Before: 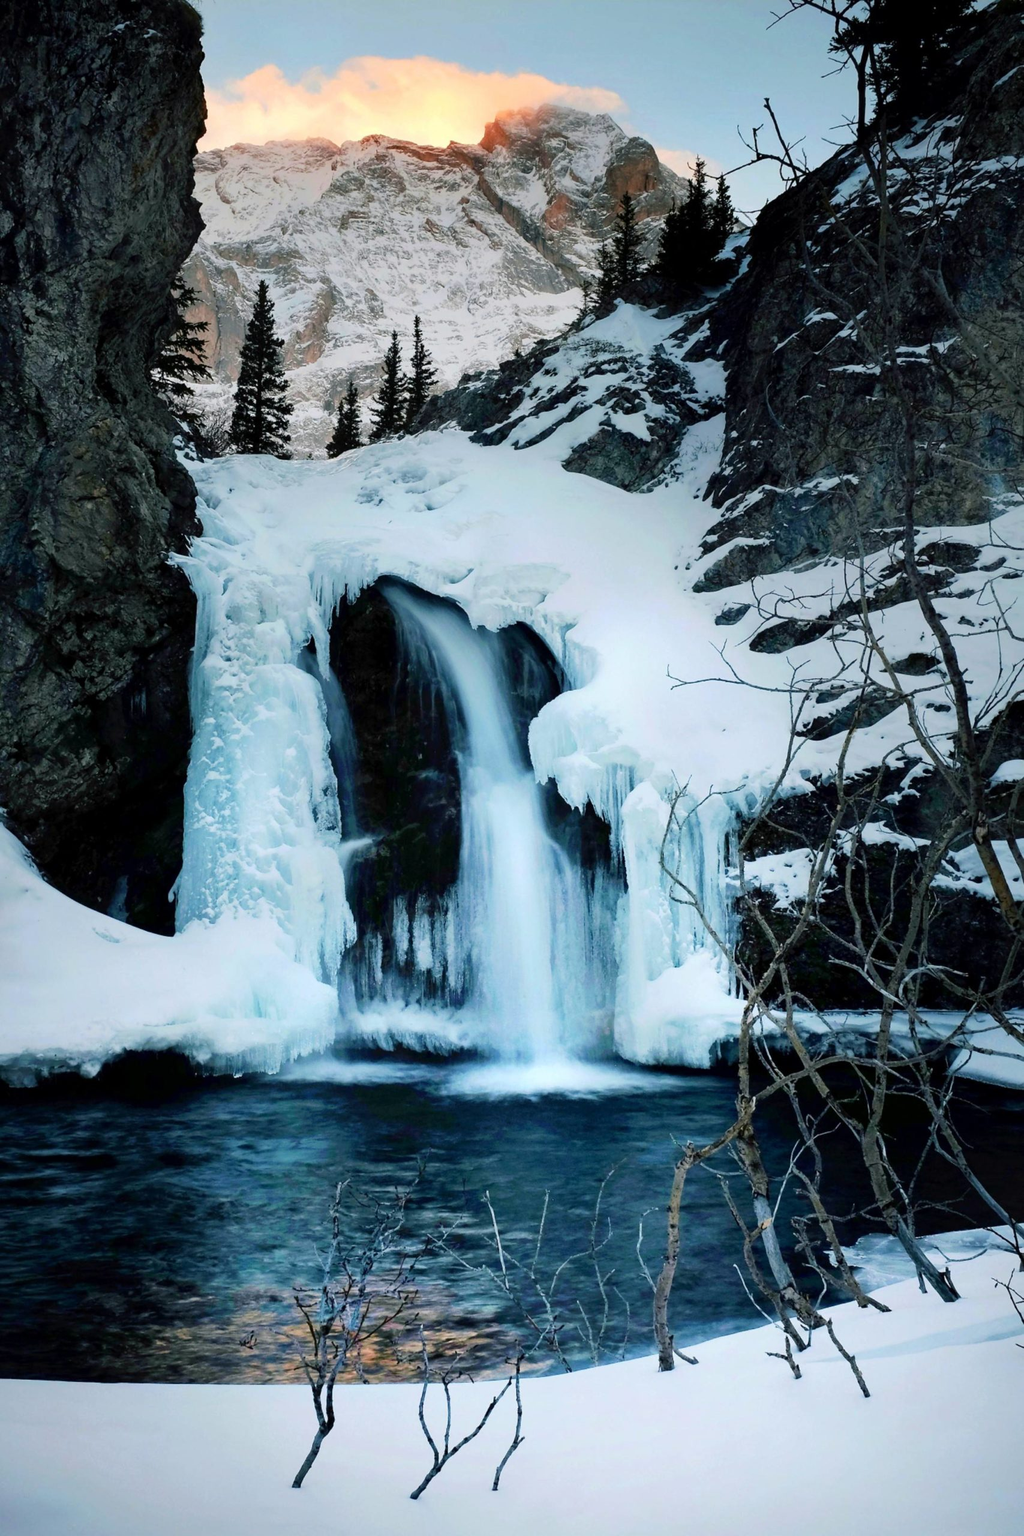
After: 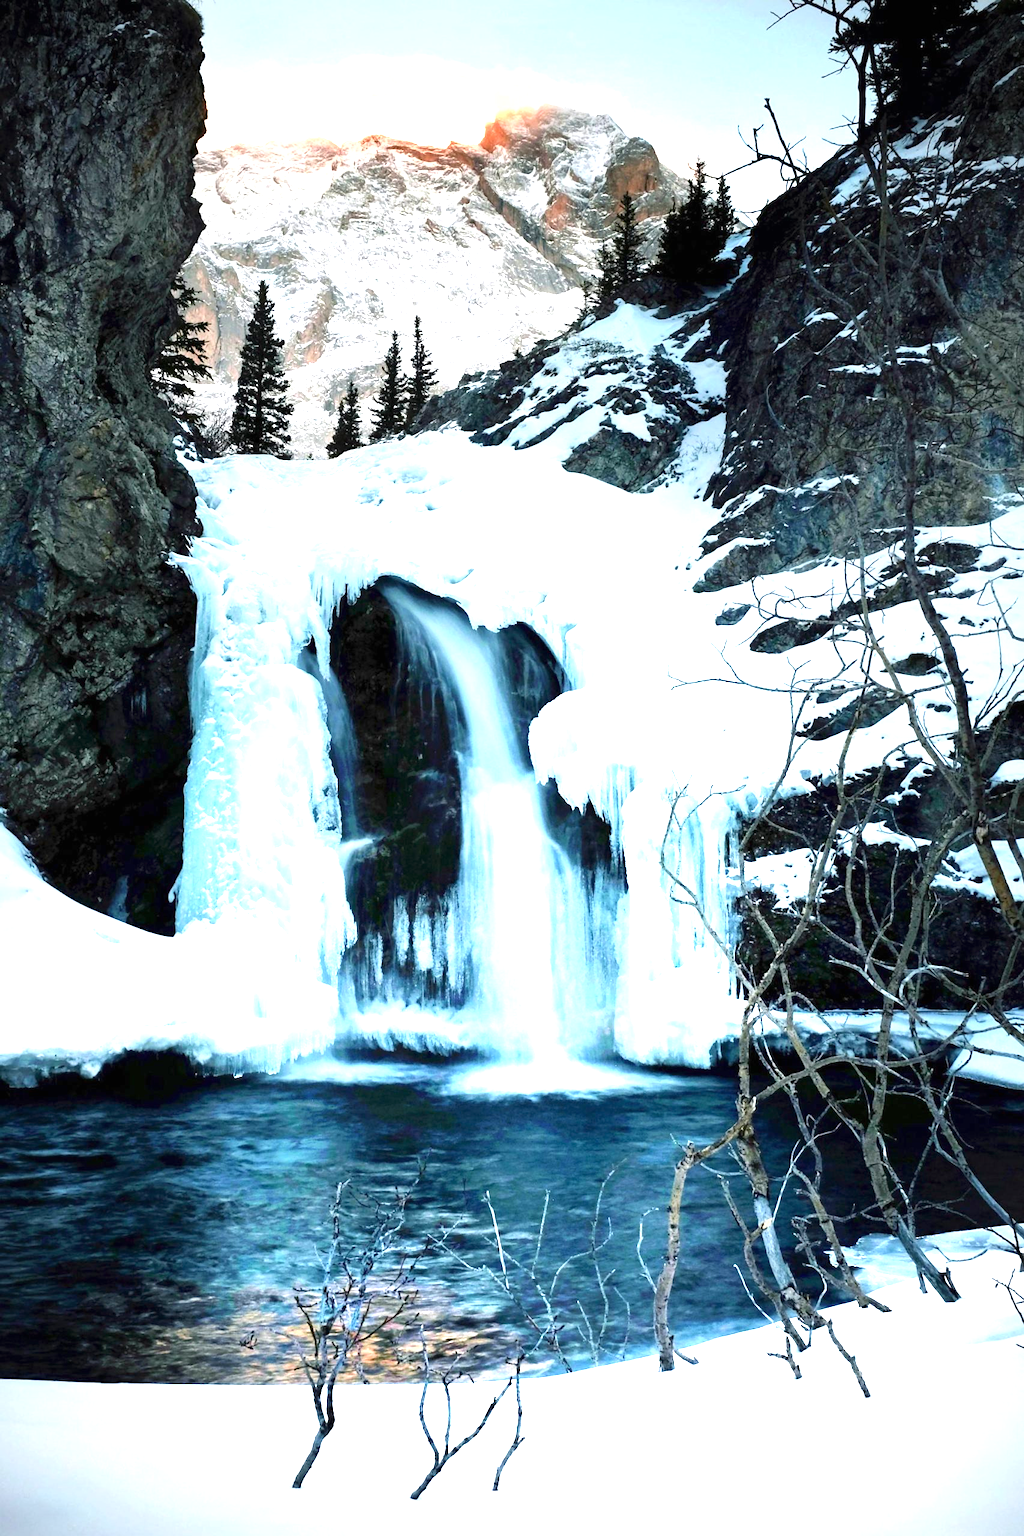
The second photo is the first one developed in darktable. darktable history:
exposure: black level correction 0, exposure 1.388 EV, compensate exposure bias true, compensate highlight preservation false
vignetting: fall-off radius 60.92%
